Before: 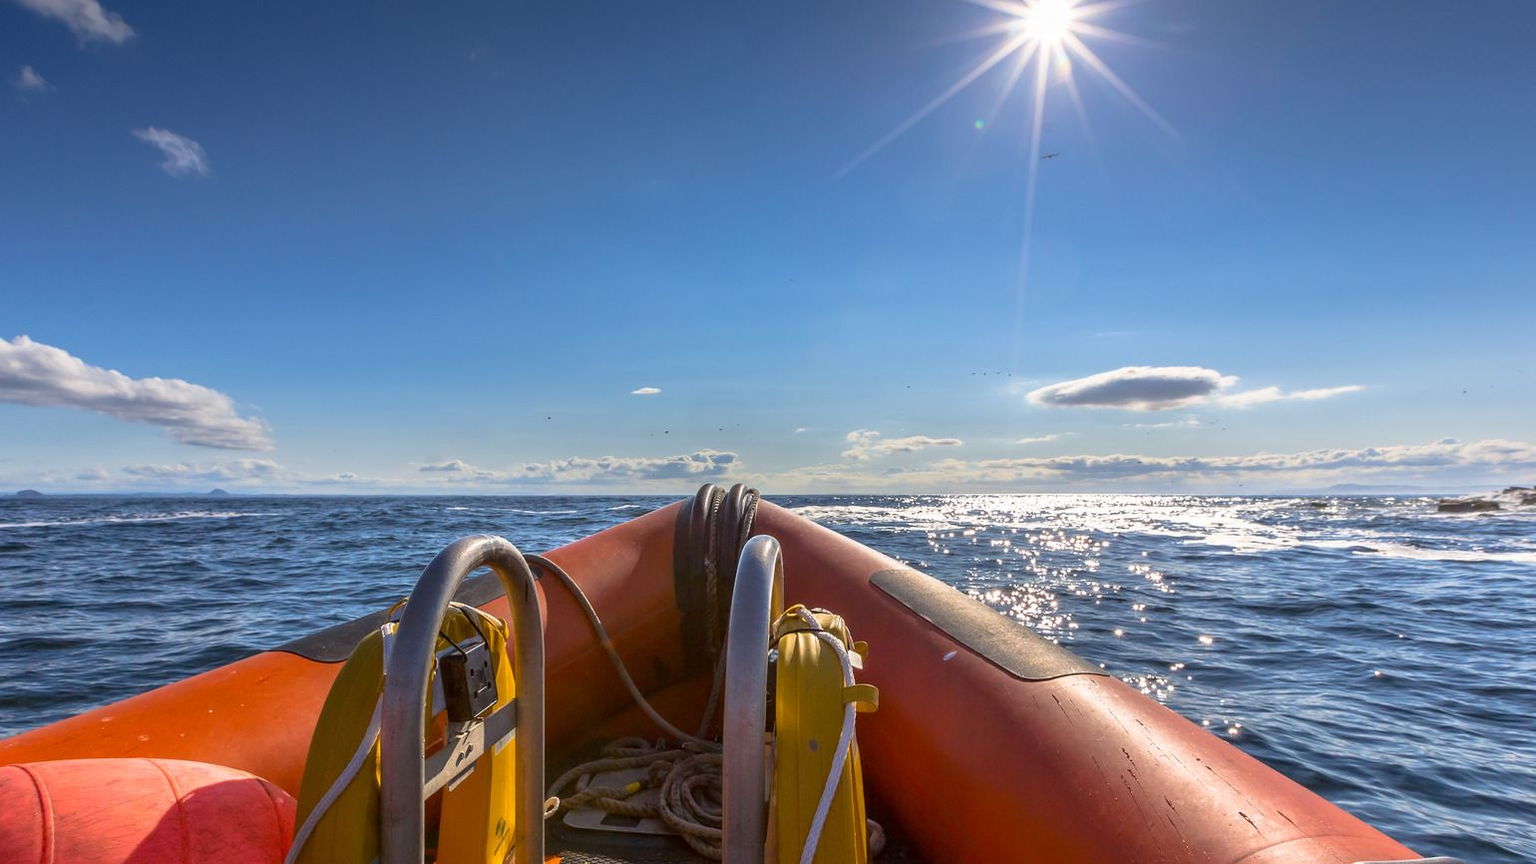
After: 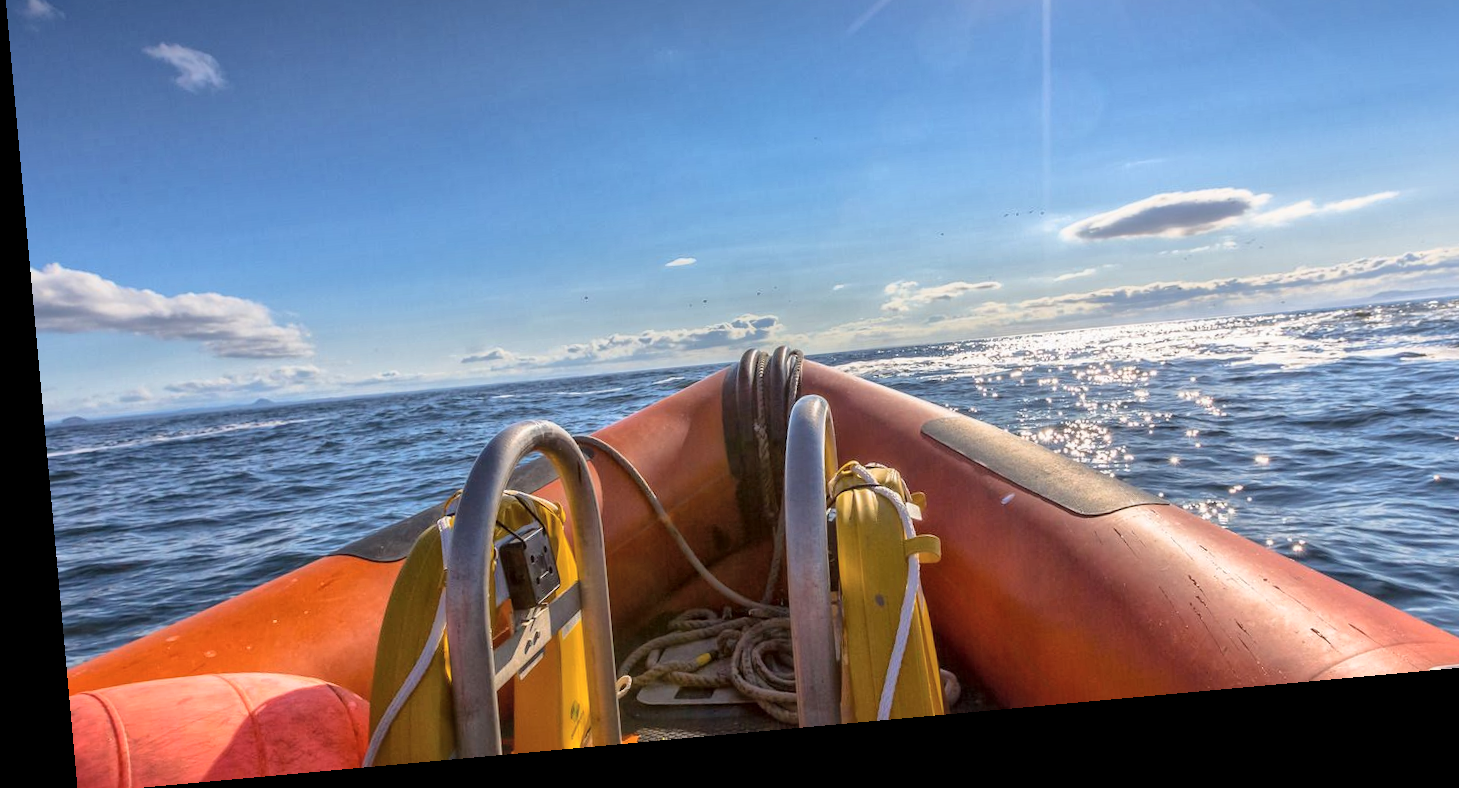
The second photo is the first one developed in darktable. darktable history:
global tonemap: drago (1, 100), detail 1
rotate and perspective: rotation -5.2°, automatic cropping off
crop: top 20.916%, right 9.437%, bottom 0.316%
